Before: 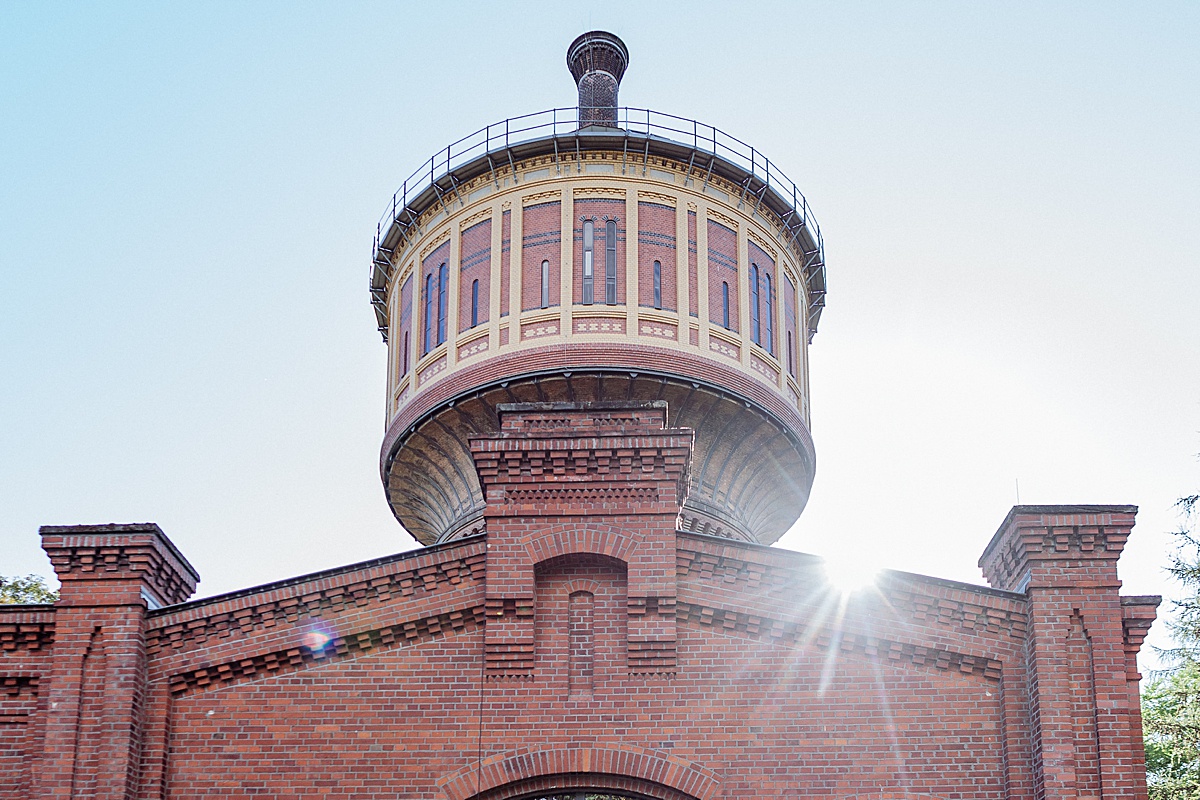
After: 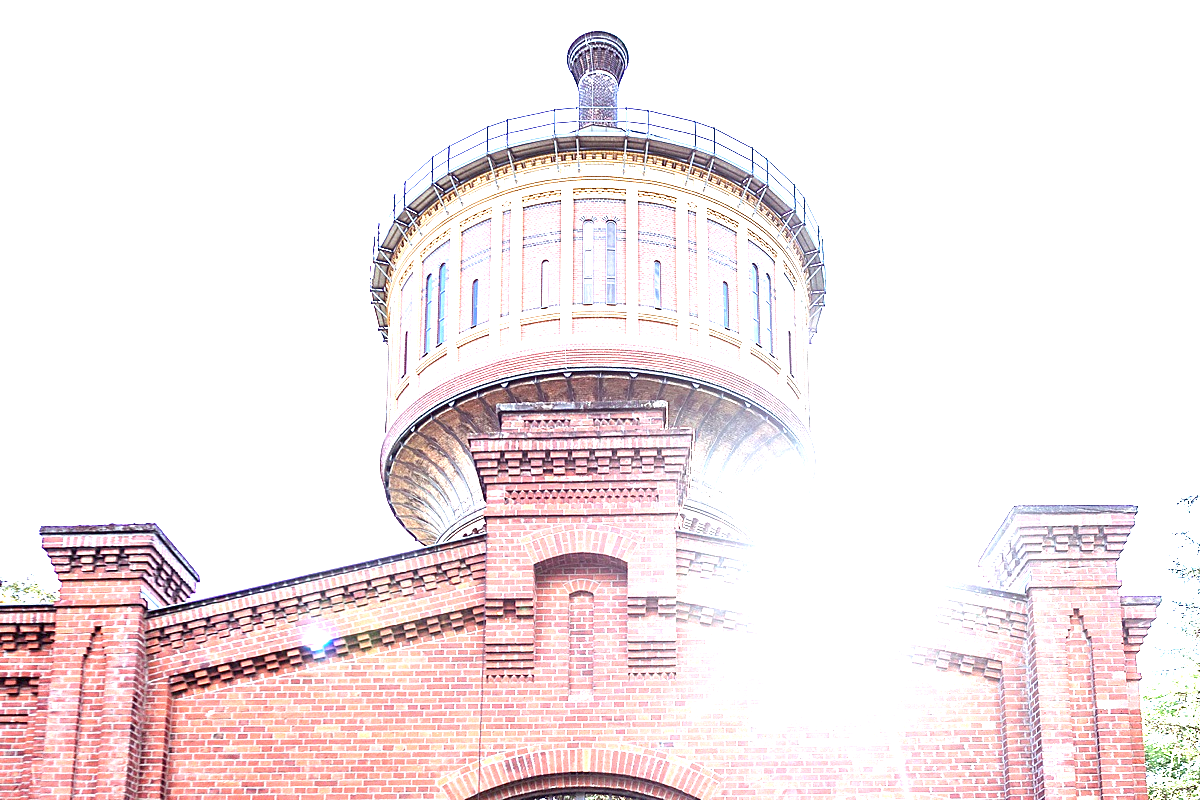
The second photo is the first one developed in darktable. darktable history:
exposure: exposure 2.182 EV, compensate exposure bias true, compensate highlight preservation false
